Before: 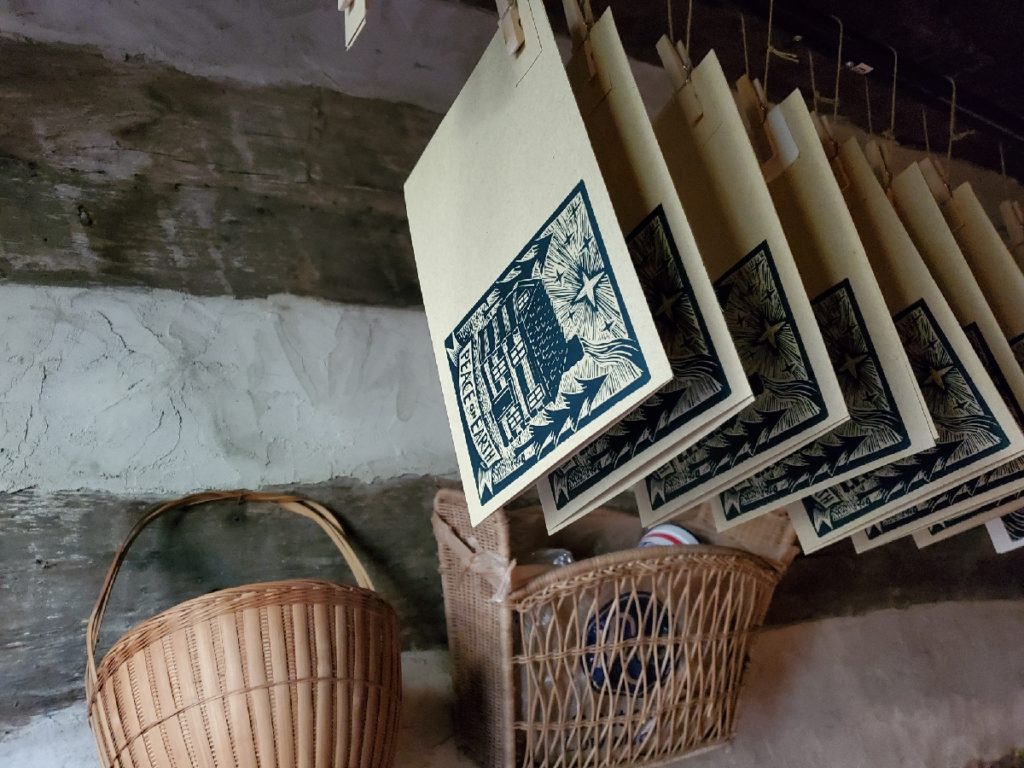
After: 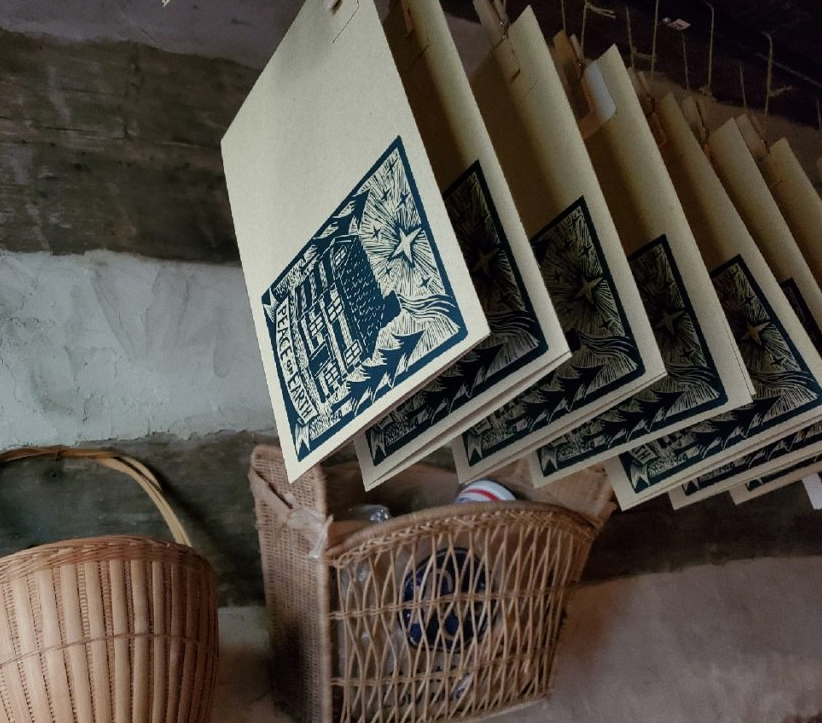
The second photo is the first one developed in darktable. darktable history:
grain: coarseness 0.09 ISO, strength 10%
exposure: exposure -0.293 EV, compensate highlight preservation false
crop and rotate: left 17.959%, top 5.771%, right 1.742%
